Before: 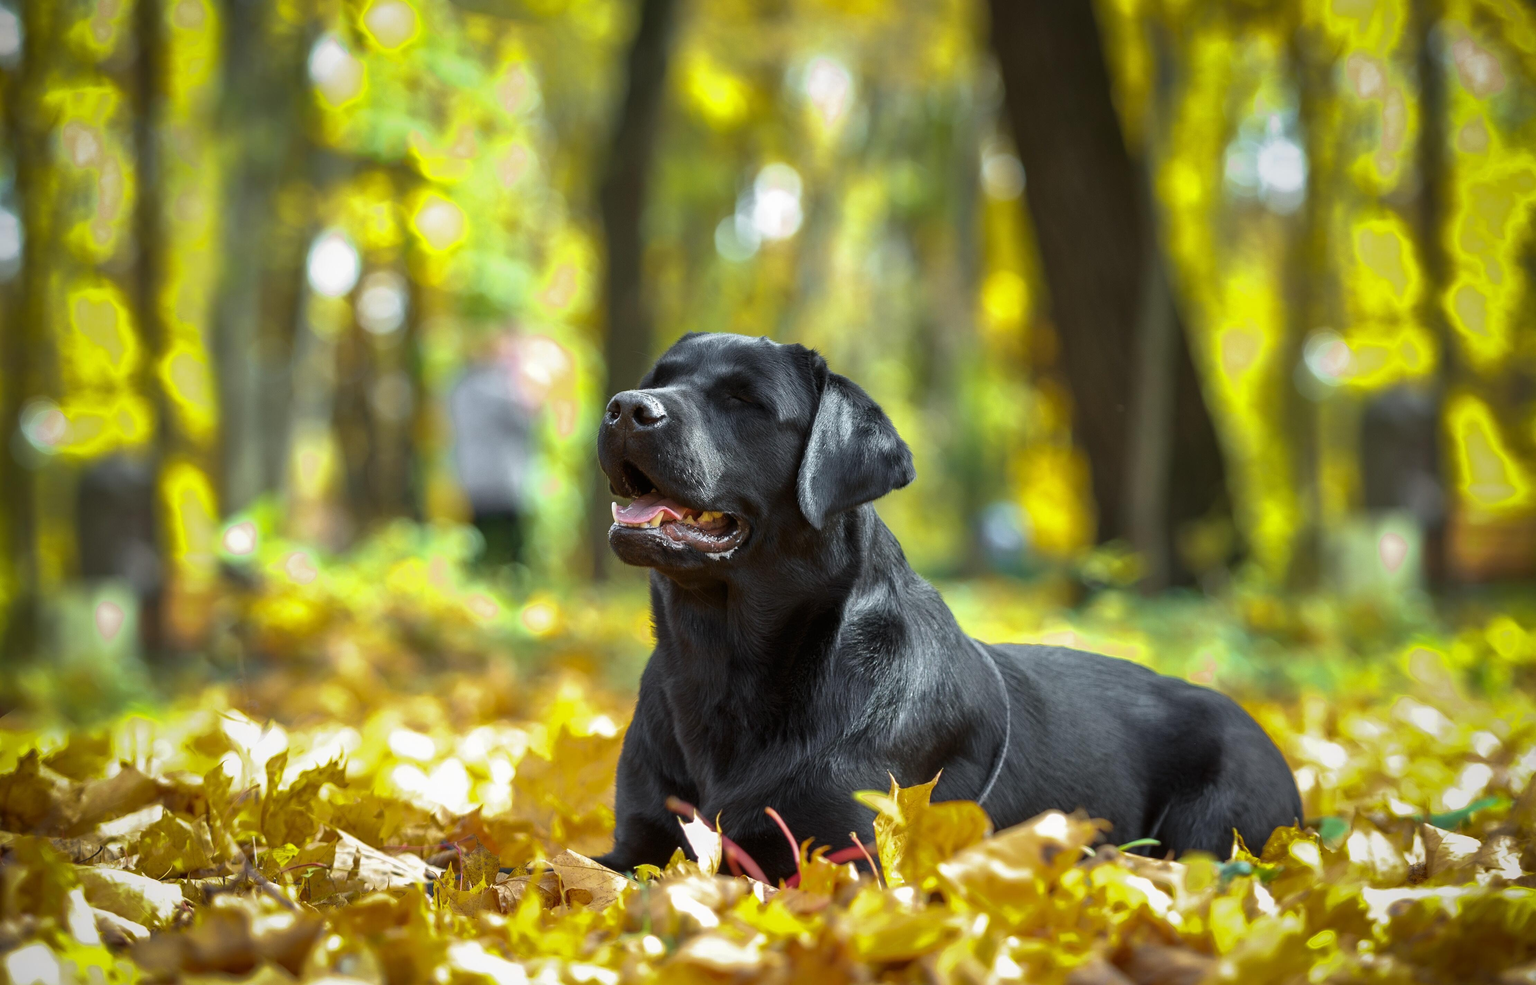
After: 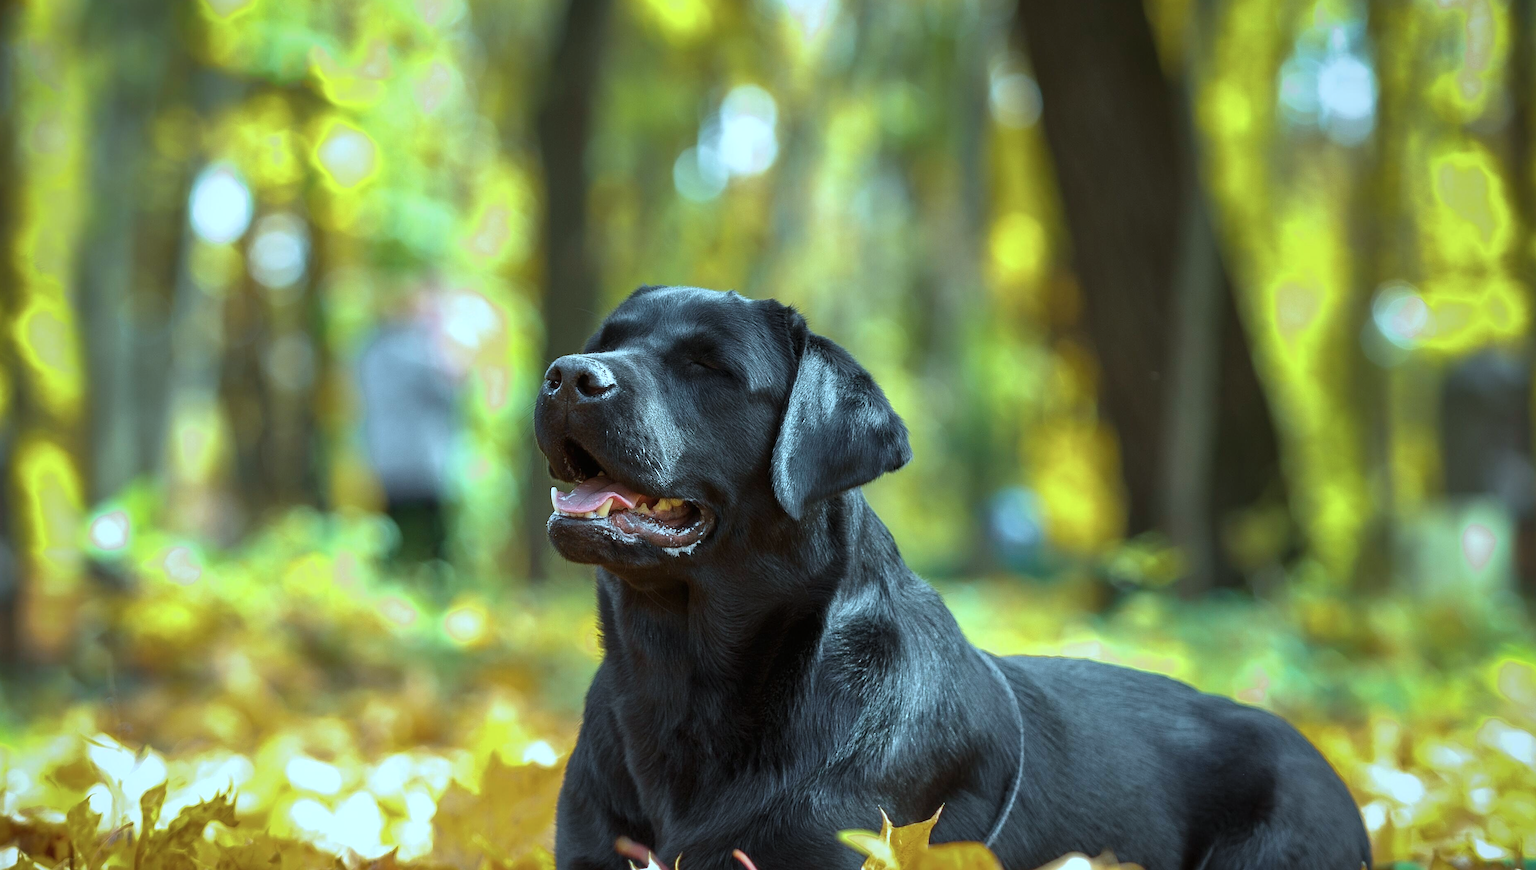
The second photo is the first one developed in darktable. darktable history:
color correction: highlights a* -12.08, highlights b* -15.82
crop and rotate: left 9.63%, top 9.361%, right 6.122%, bottom 16.239%
sharpen: amount 0.215
